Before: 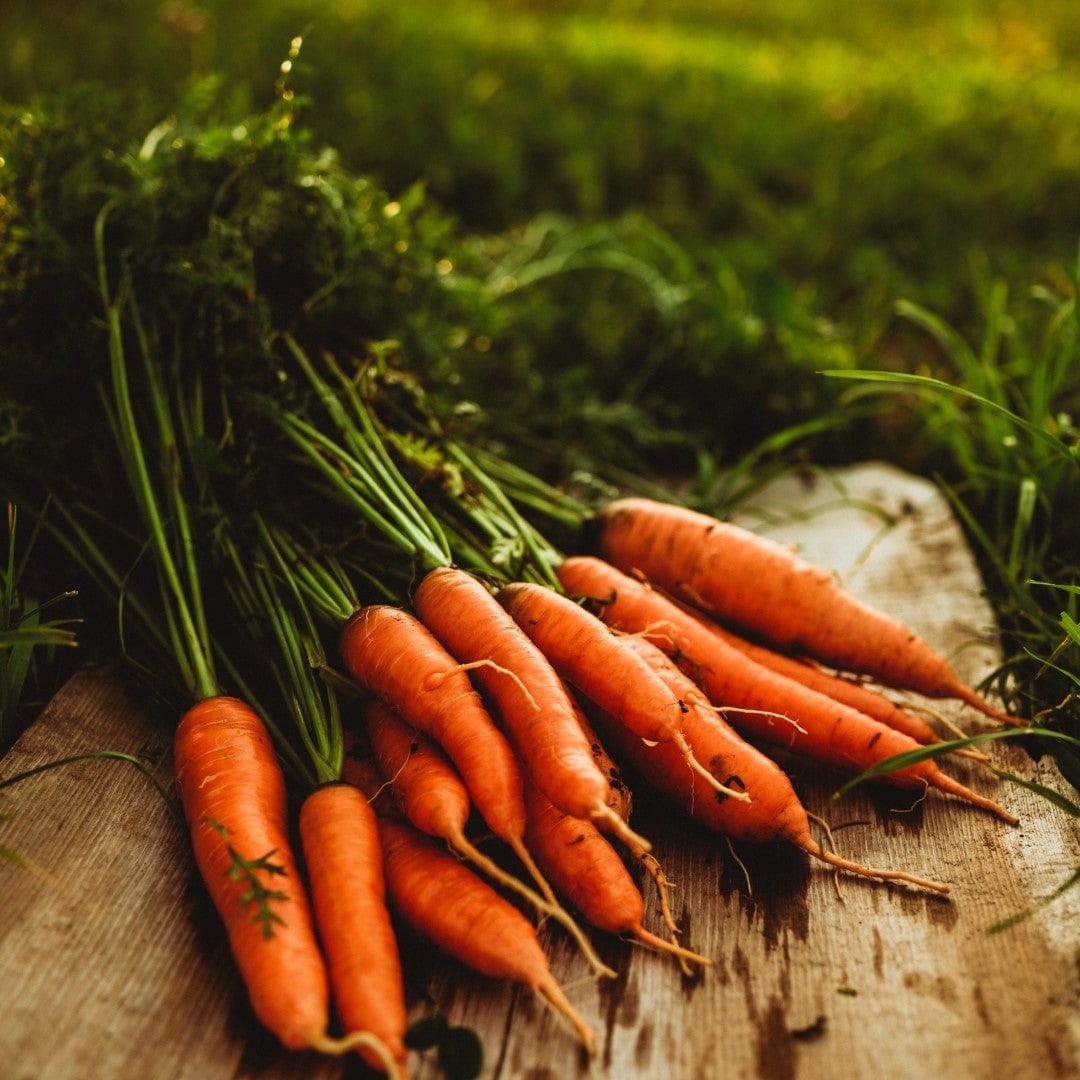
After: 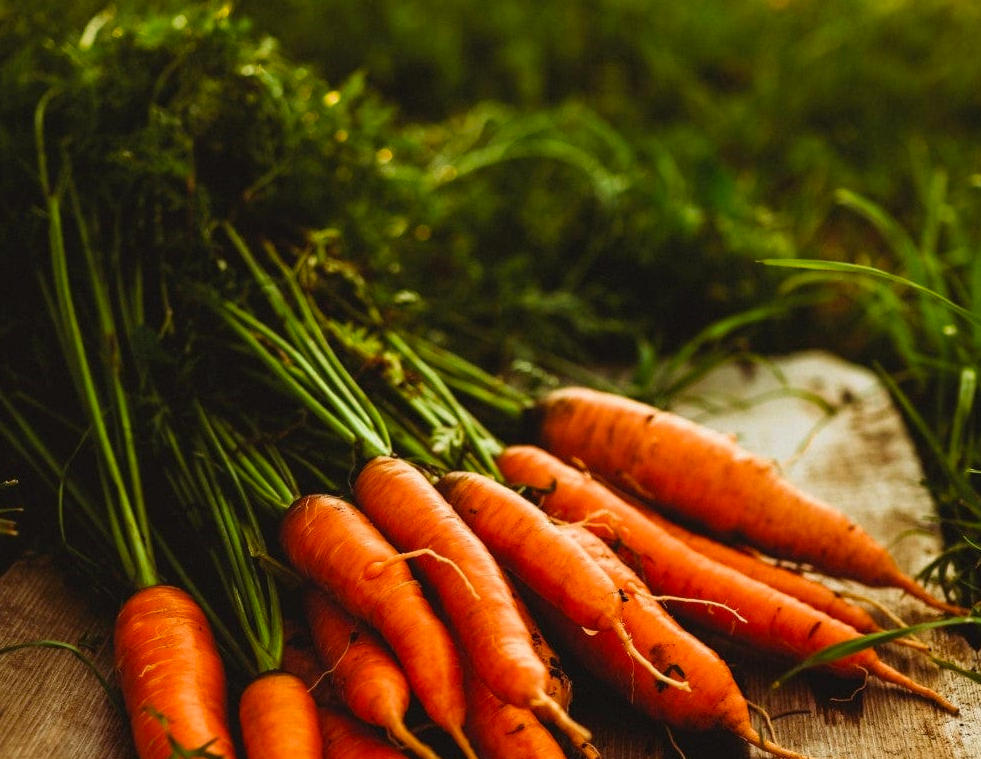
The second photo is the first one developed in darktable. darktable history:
crop: left 5.596%, top 10.314%, right 3.534%, bottom 19.395%
color balance: output saturation 110%
